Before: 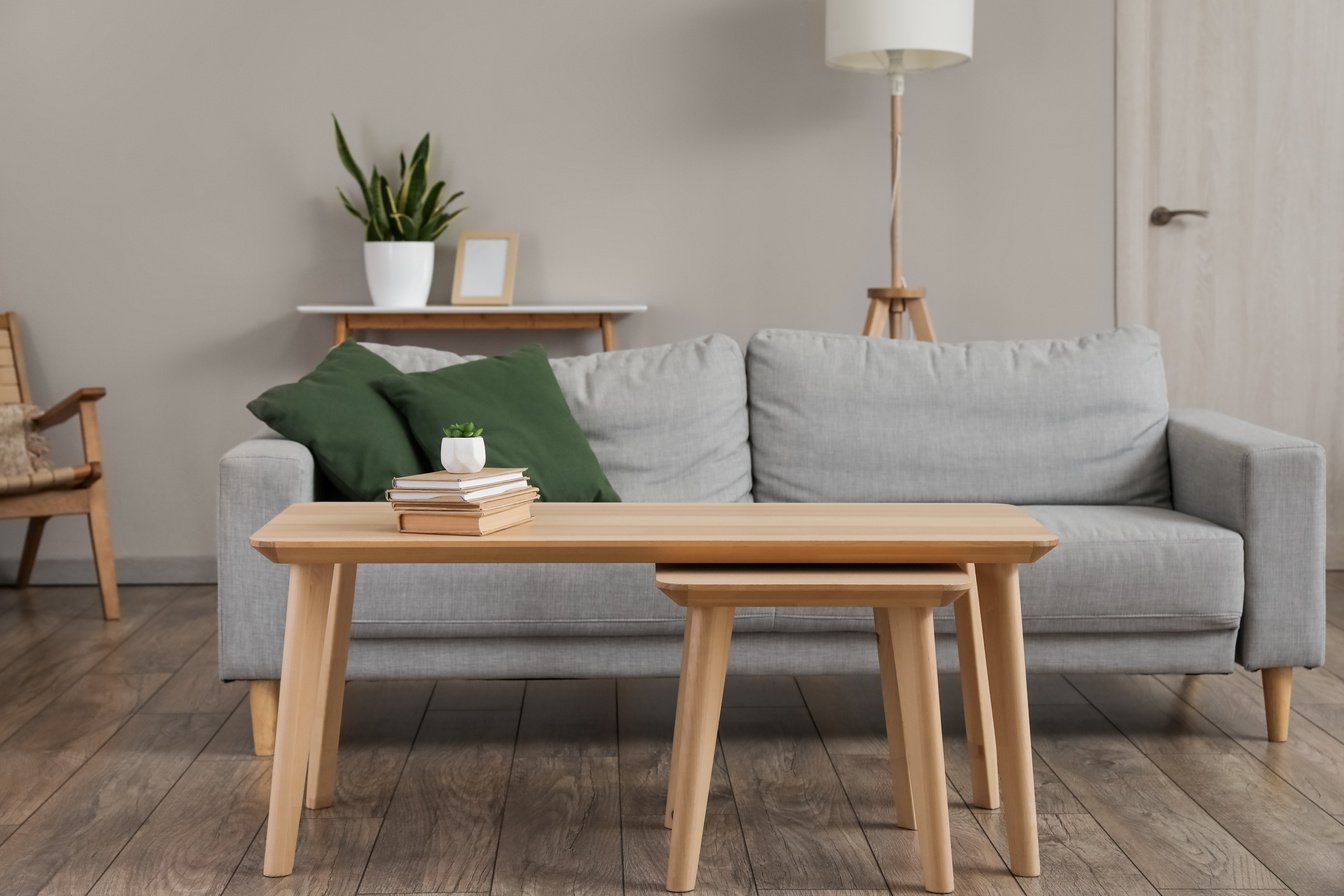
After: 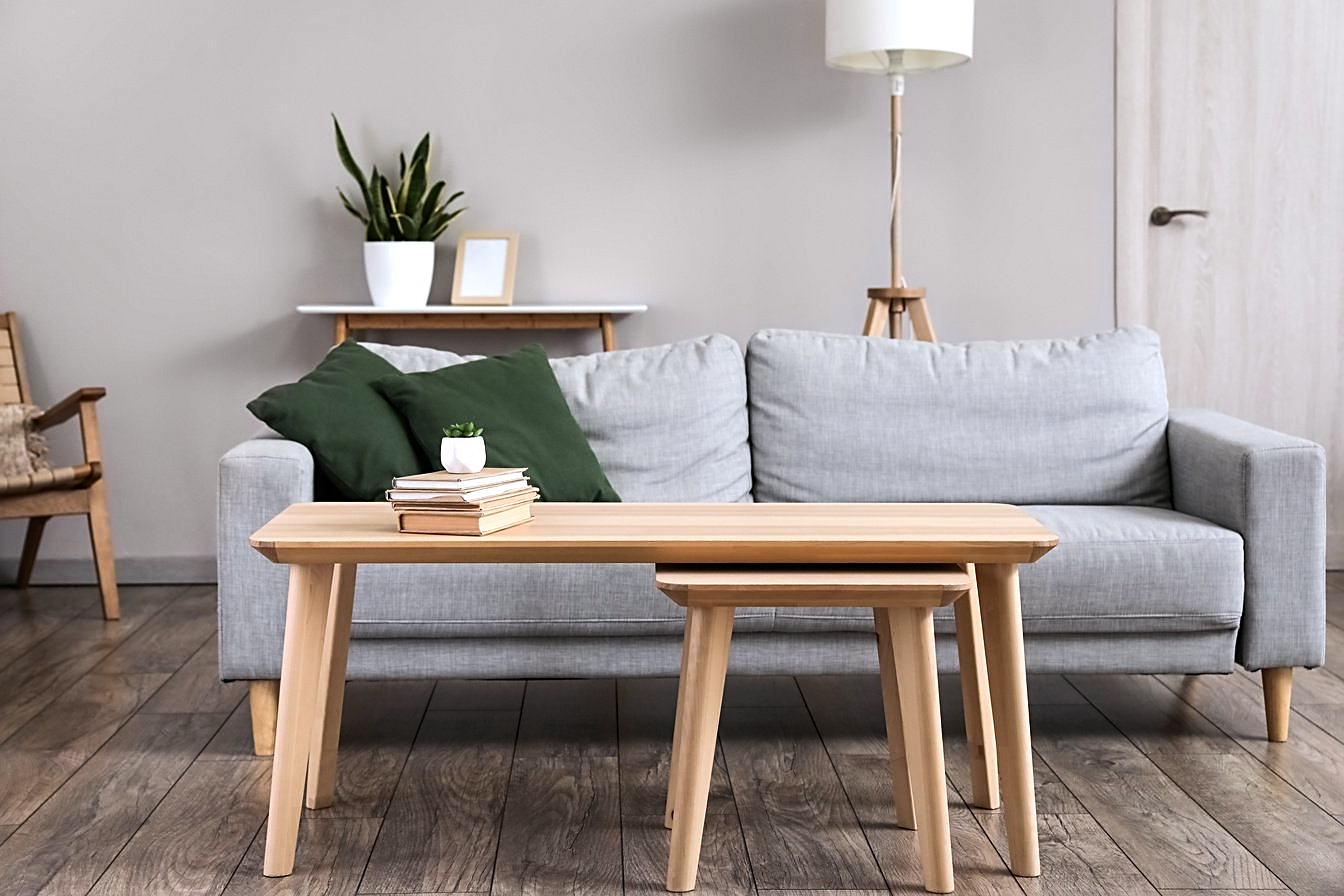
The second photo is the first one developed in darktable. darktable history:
sharpen: on, module defaults
tone equalizer: -8 EV -0.75 EV, -7 EV -0.7 EV, -6 EV -0.6 EV, -5 EV -0.4 EV, -3 EV 0.4 EV, -2 EV 0.6 EV, -1 EV 0.7 EV, +0 EV 0.75 EV, edges refinement/feathering 500, mask exposure compensation -1.57 EV, preserve details no
white balance: red 0.984, blue 1.059
